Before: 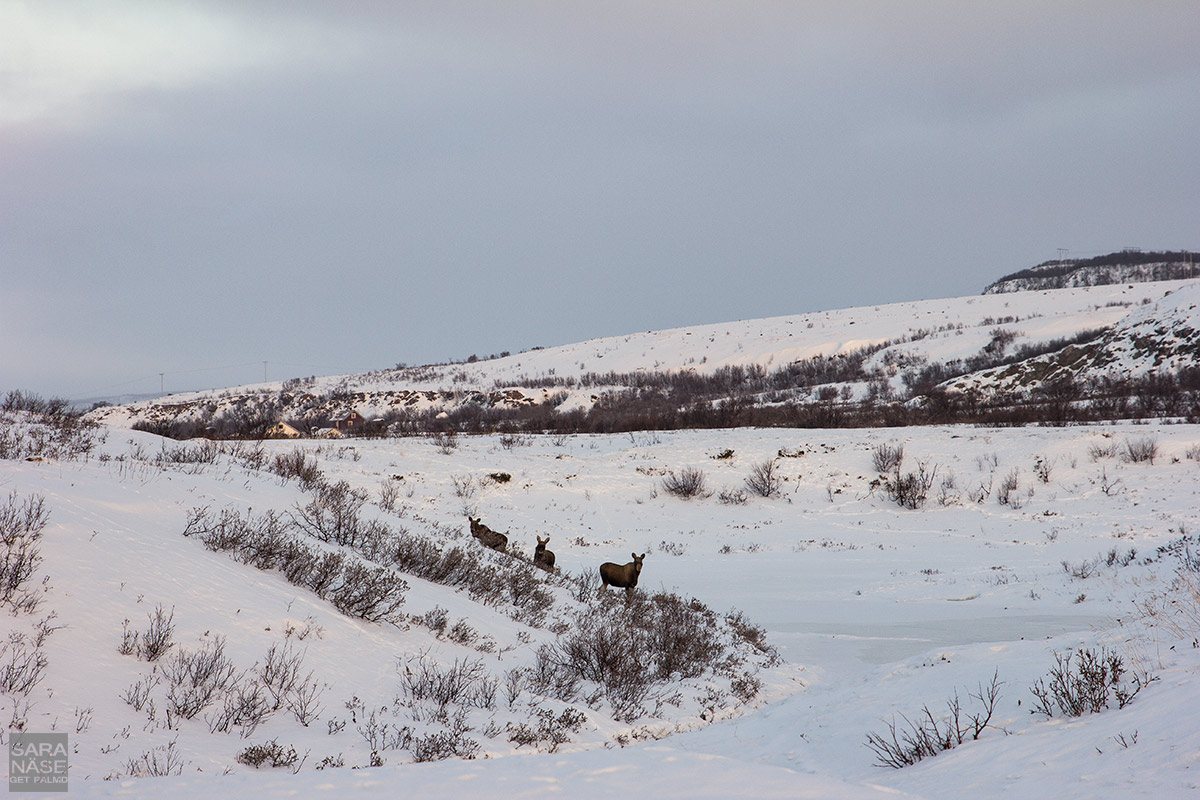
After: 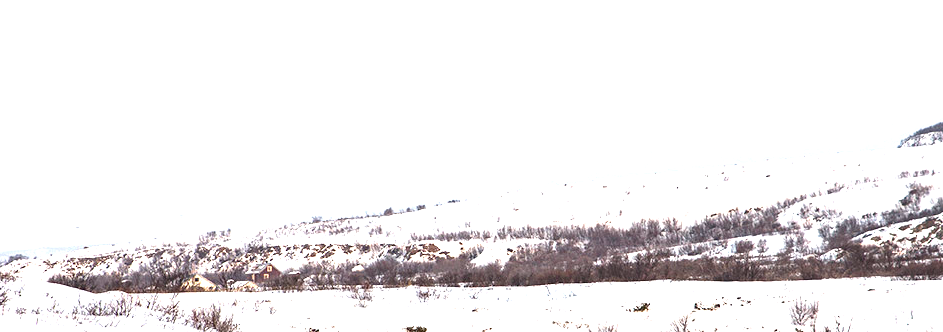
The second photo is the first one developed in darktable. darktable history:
exposure: black level correction 0, exposure 1.7 EV, compensate exposure bias true, compensate highlight preservation false
crop: left 7.036%, top 18.398%, right 14.379%, bottom 40.043%
